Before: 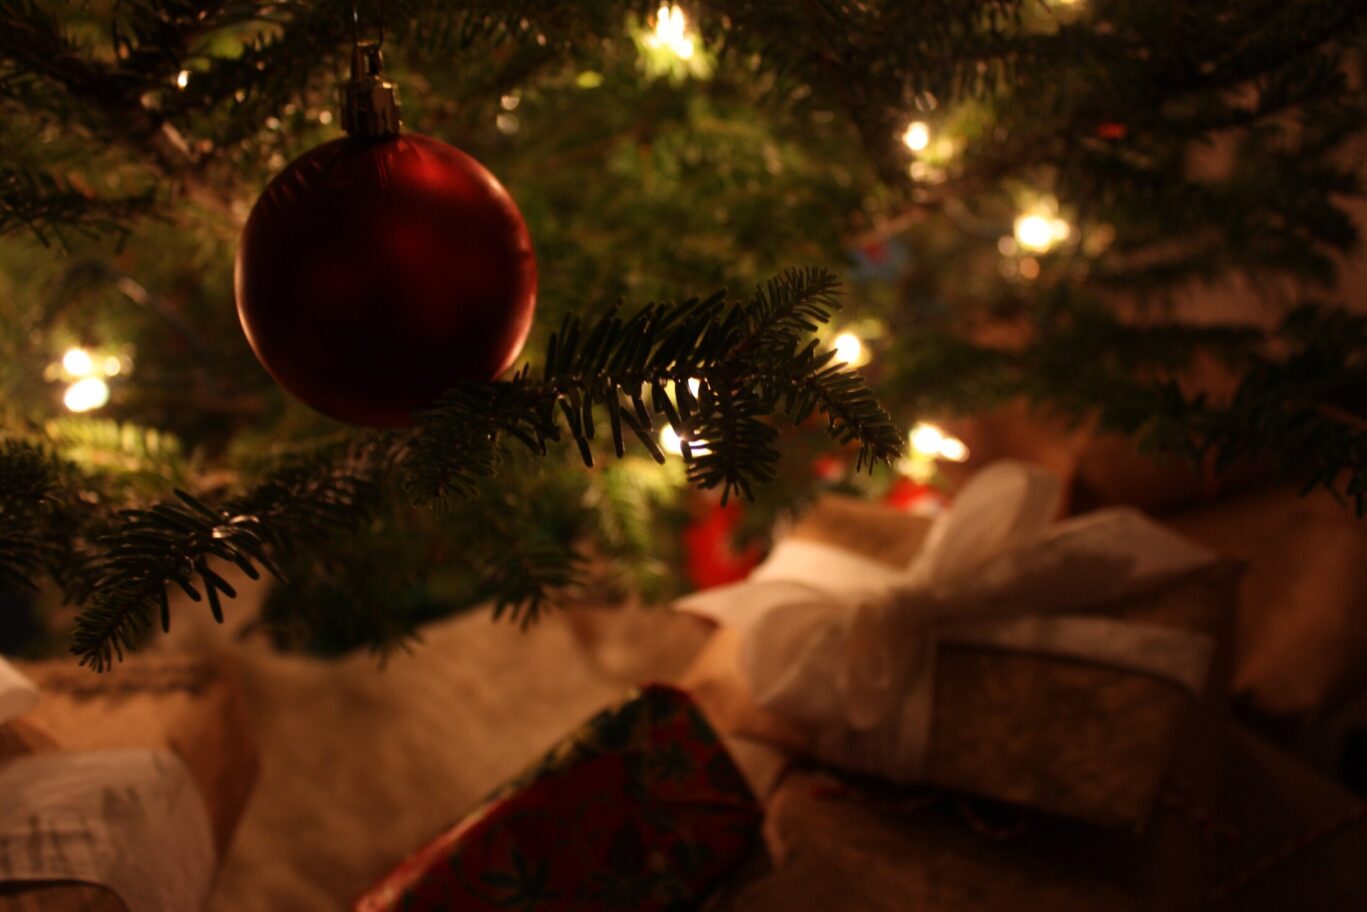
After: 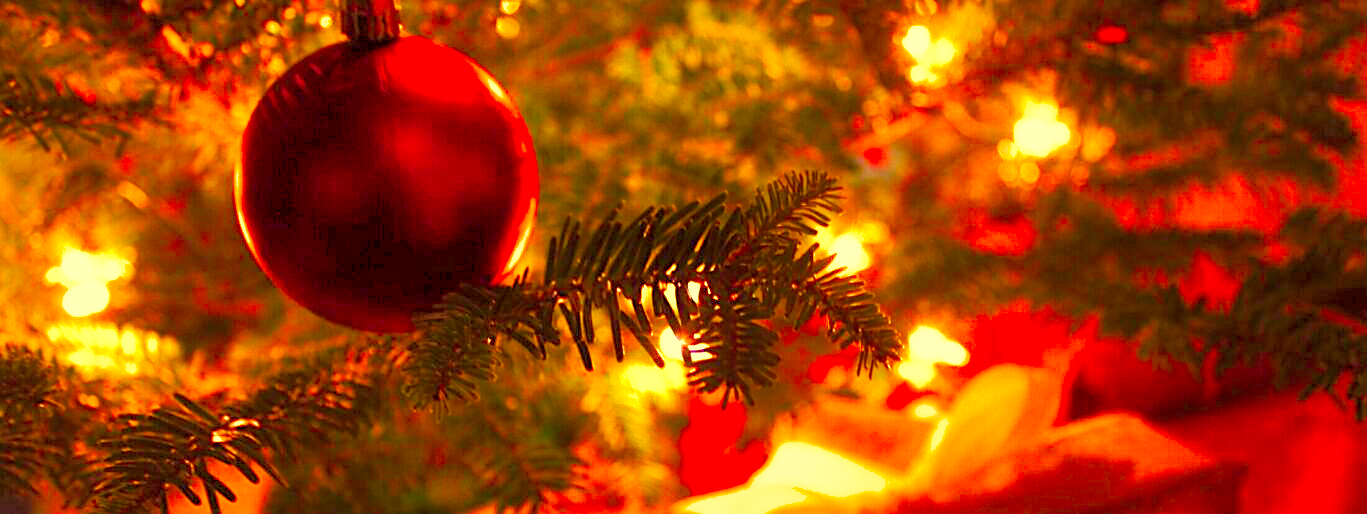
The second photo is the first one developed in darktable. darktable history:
exposure: exposure 0.189 EV, compensate highlight preservation false
crop and rotate: top 10.53%, bottom 33.069%
sharpen: on, module defaults
shadows and highlights: on, module defaults
base curve: curves: ch0 [(0, 0) (0.028, 0.03) (0.121, 0.232) (0.46, 0.748) (0.859, 0.968) (1, 1)], preserve colors none
local contrast: highlights 106%, shadows 99%, detail 120%, midtone range 0.2
levels: levels [0.008, 0.318, 0.836]
color correction: highlights a* 10.08, highlights b* 39.17, shadows a* 14.1, shadows b* 3.14
